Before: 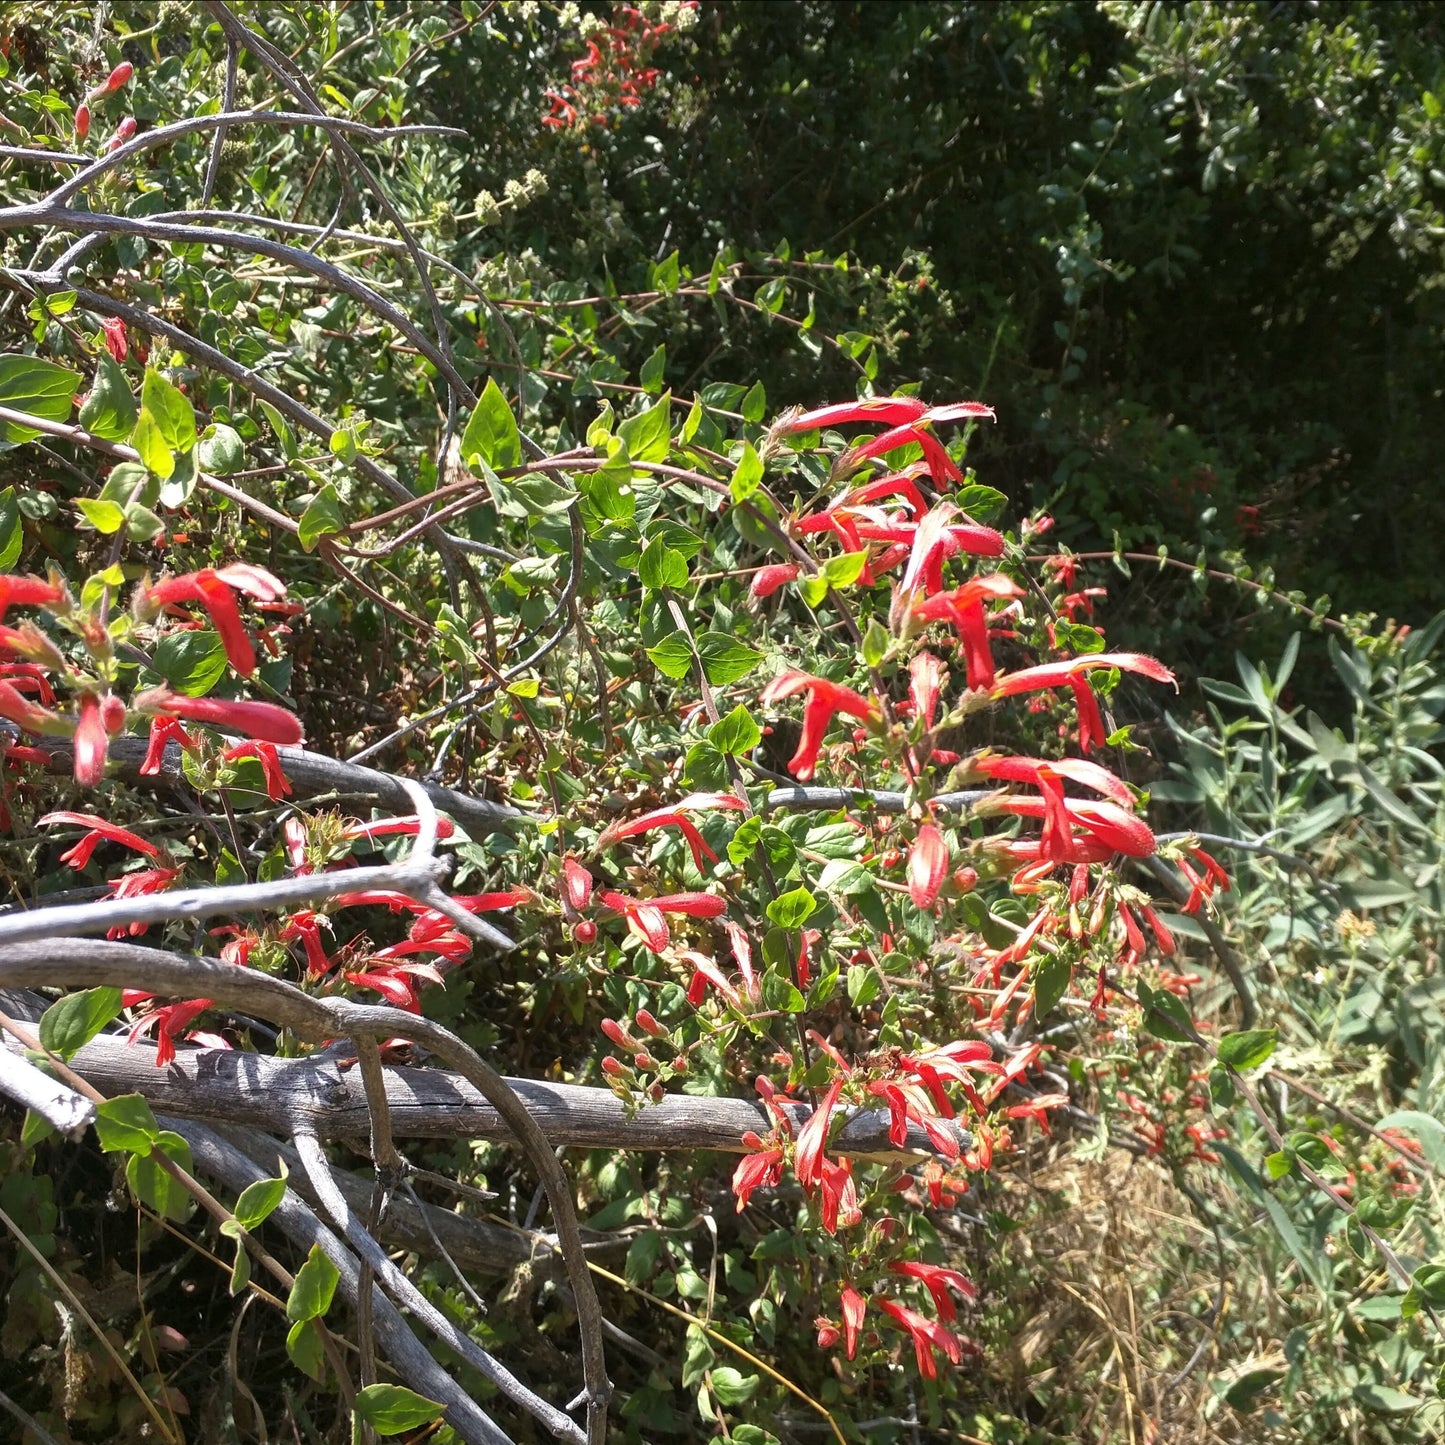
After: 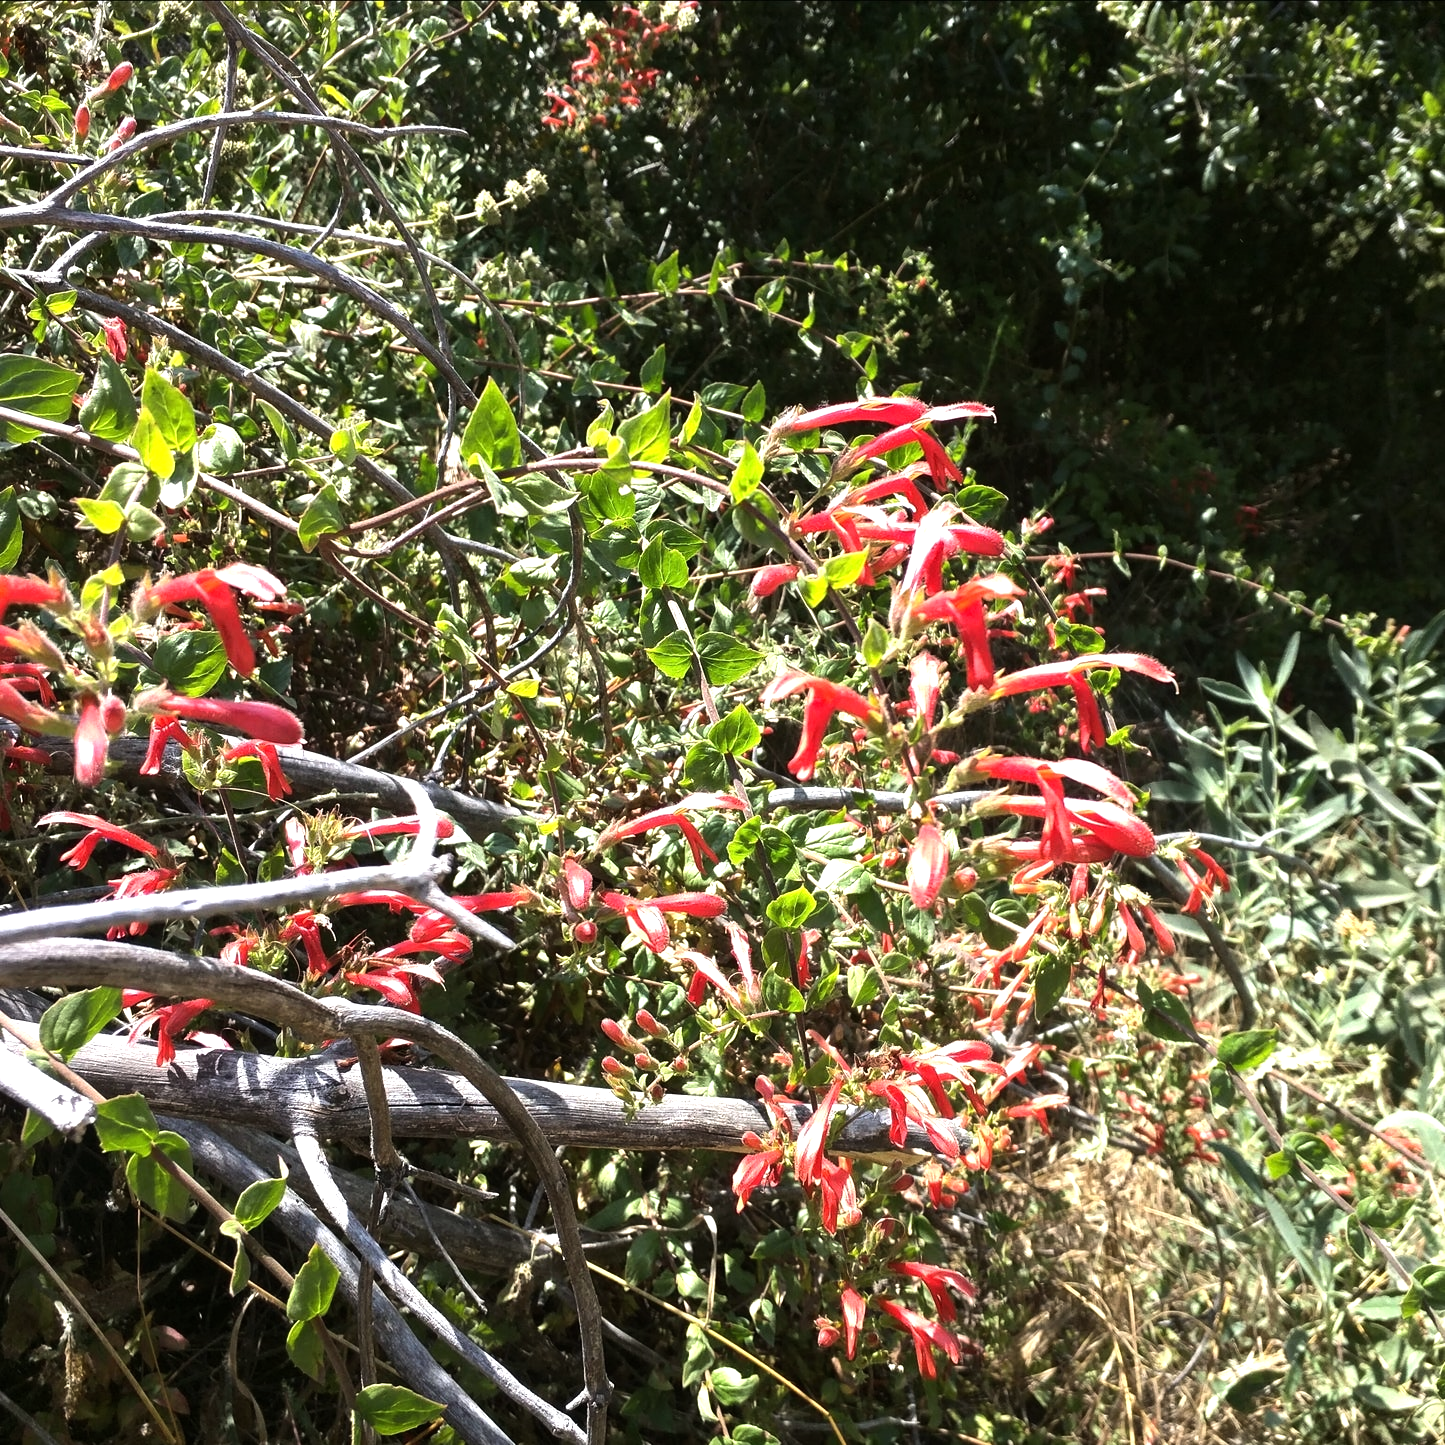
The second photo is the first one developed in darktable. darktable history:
tone equalizer: -8 EV -0.728 EV, -7 EV -0.739 EV, -6 EV -0.59 EV, -5 EV -0.406 EV, -3 EV 0.366 EV, -2 EV 0.6 EV, -1 EV 0.684 EV, +0 EV 0.745 EV, edges refinement/feathering 500, mask exposure compensation -1.57 EV, preserve details no
